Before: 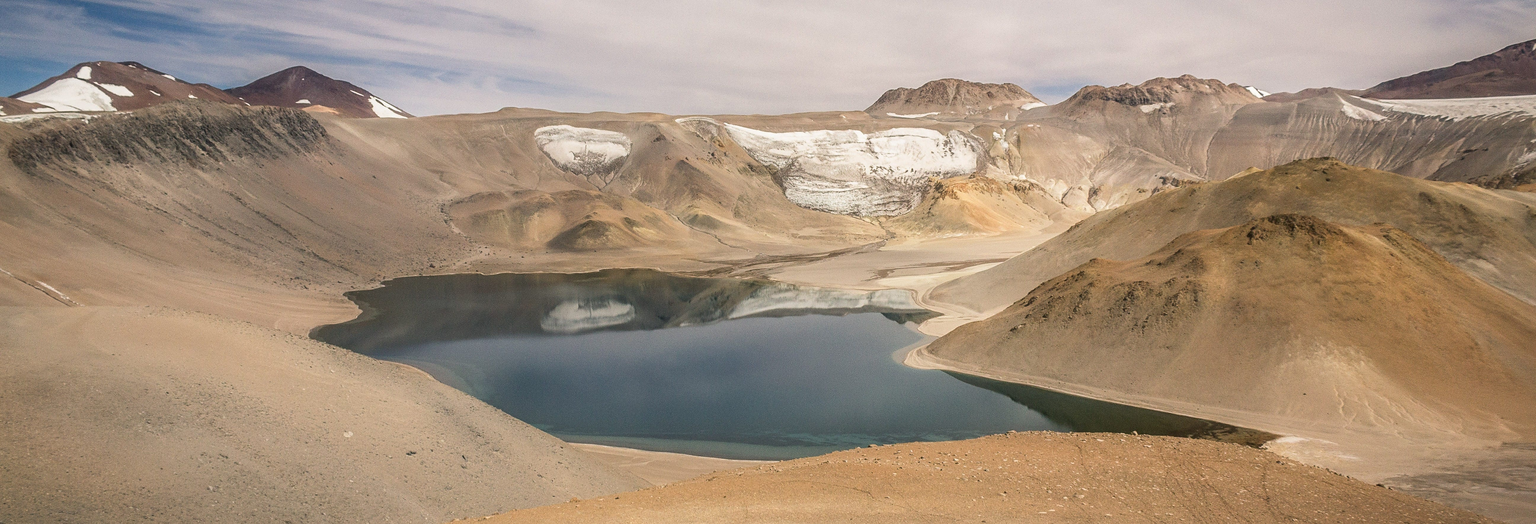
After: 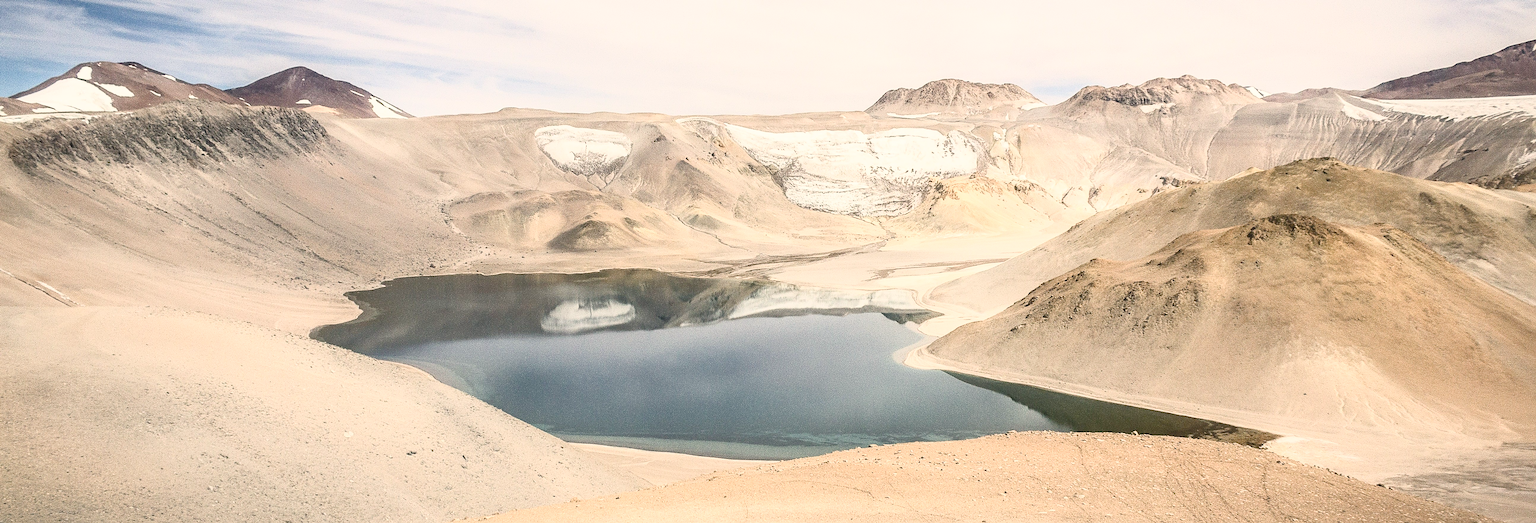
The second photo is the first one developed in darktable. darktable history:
contrast brightness saturation: contrast 0.438, brightness 0.563, saturation -0.198
sharpen: on, module defaults
color balance rgb: highlights gain › chroma 3.02%, highlights gain › hue 78.09°, perceptual saturation grading › global saturation 20%, perceptual saturation grading › highlights -49.556%, perceptual saturation grading › shadows 26.133%, global vibrance 20%
